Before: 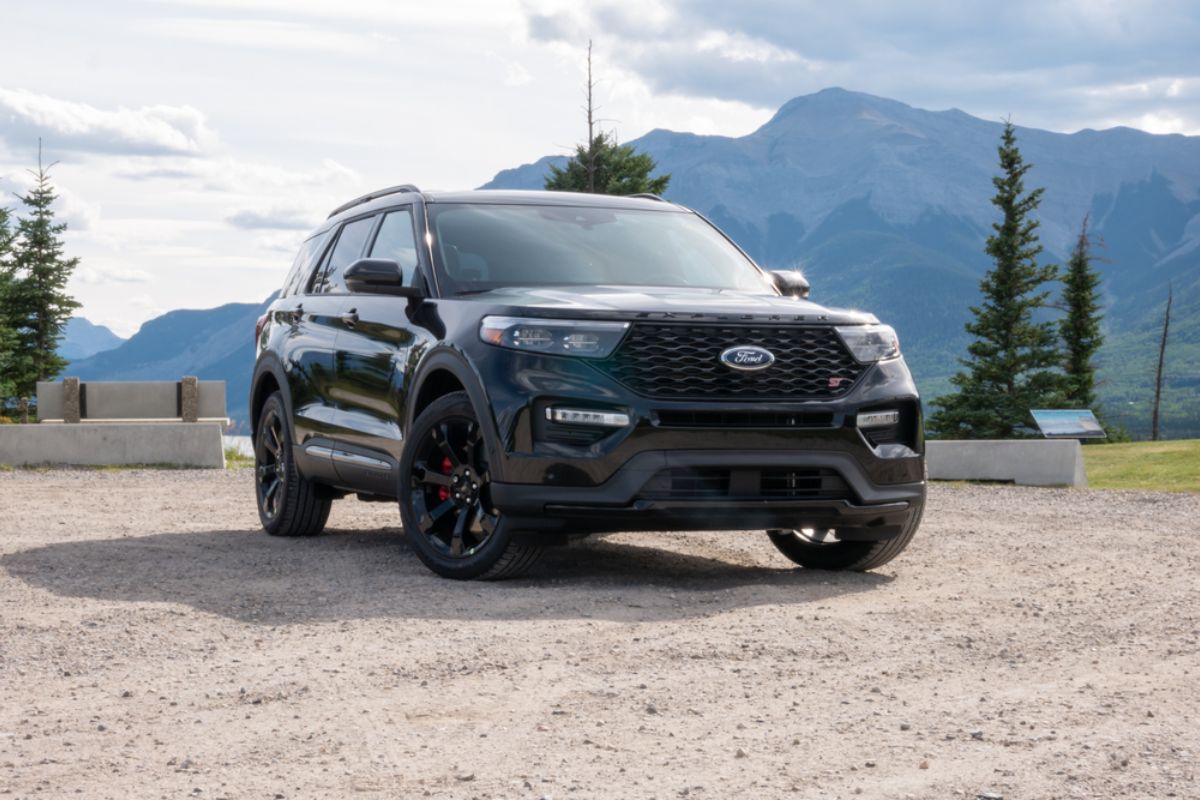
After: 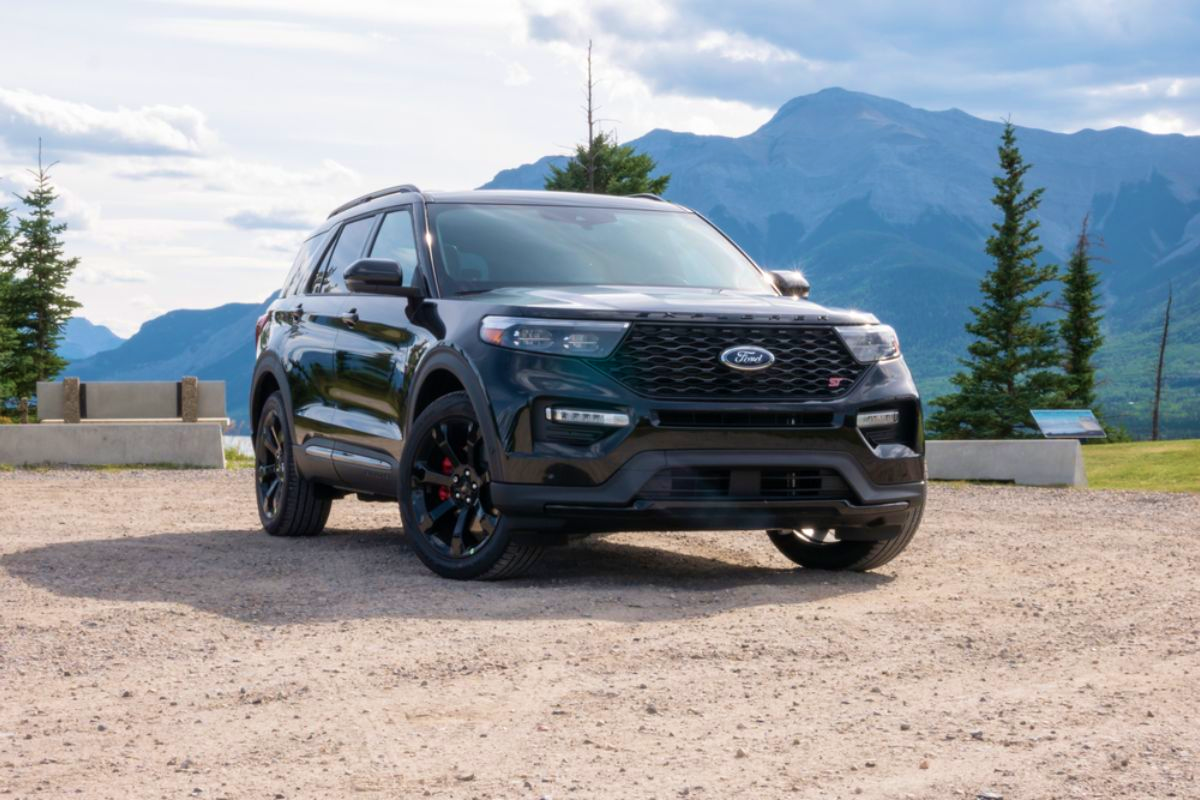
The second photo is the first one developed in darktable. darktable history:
velvia: strength 44.7%
